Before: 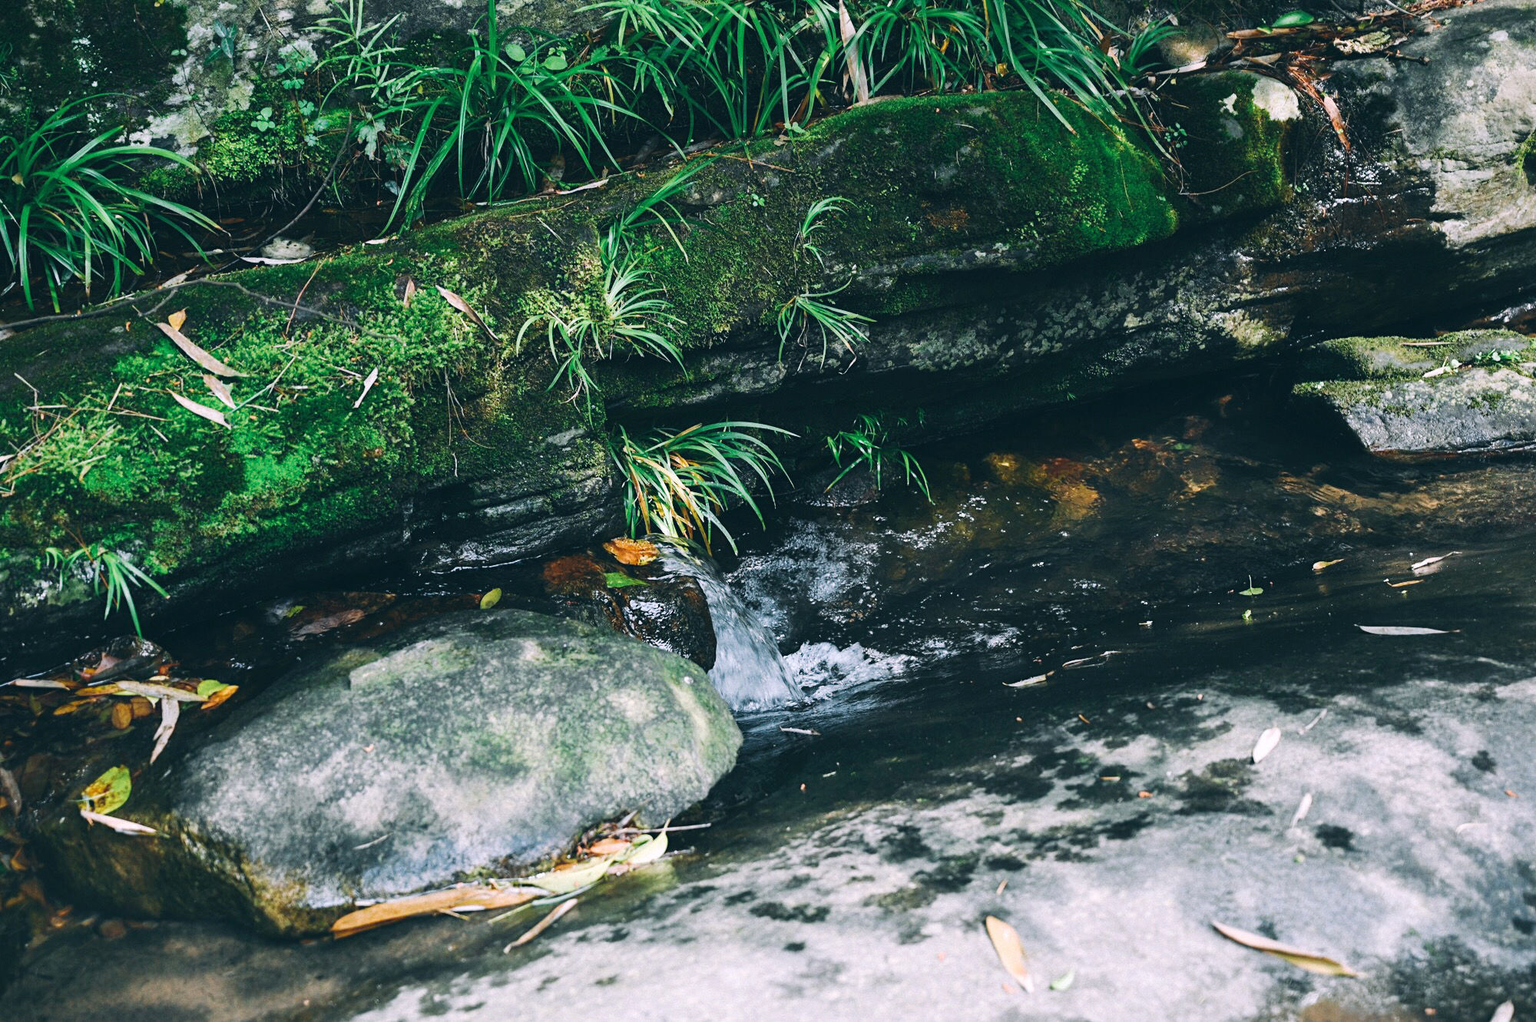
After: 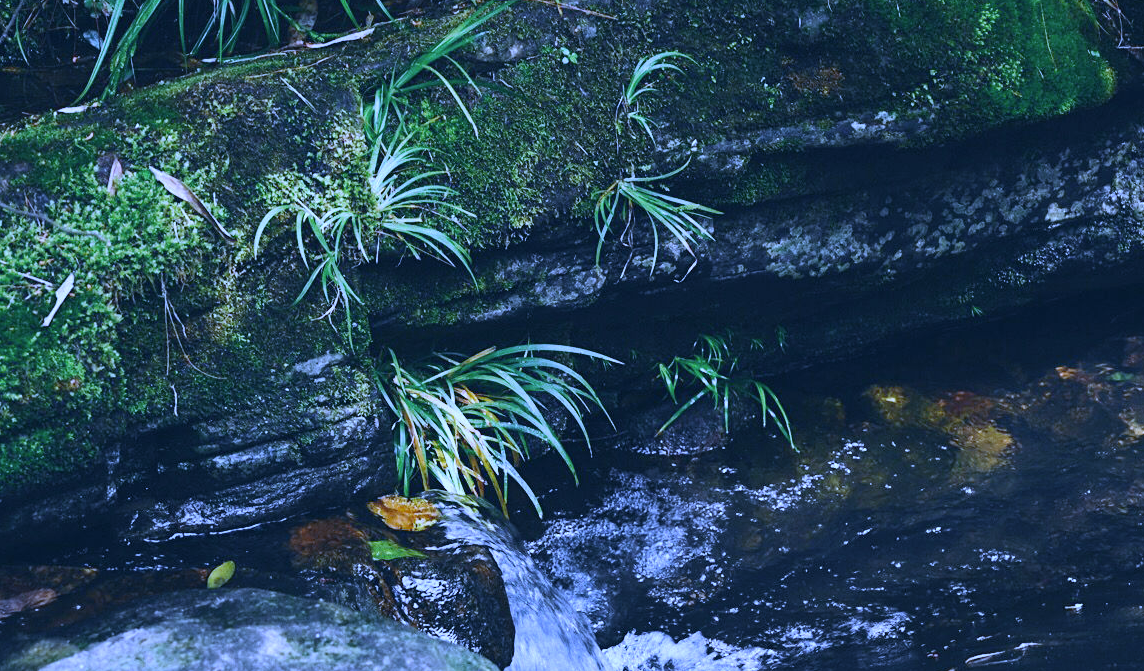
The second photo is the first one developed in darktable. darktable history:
color correction: highlights a* 3.84, highlights b* 5.07
white balance: red 0.766, blue 1.537
crop: left 20.932%, top 15.471%, right 21.848%, bottom 34.081%
